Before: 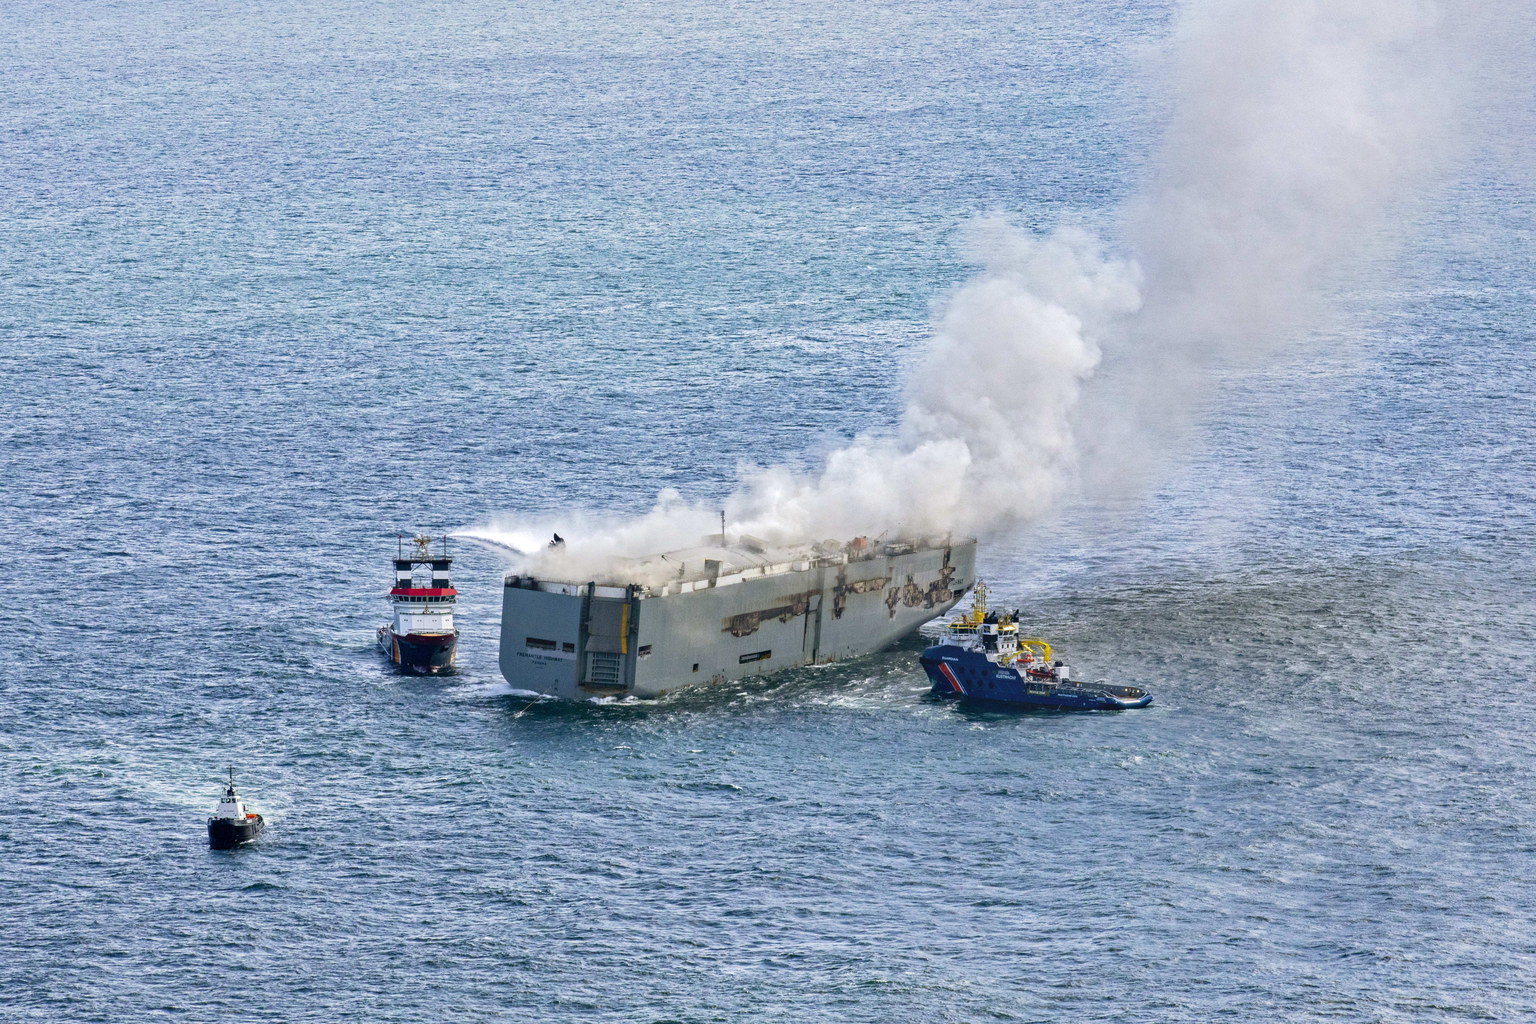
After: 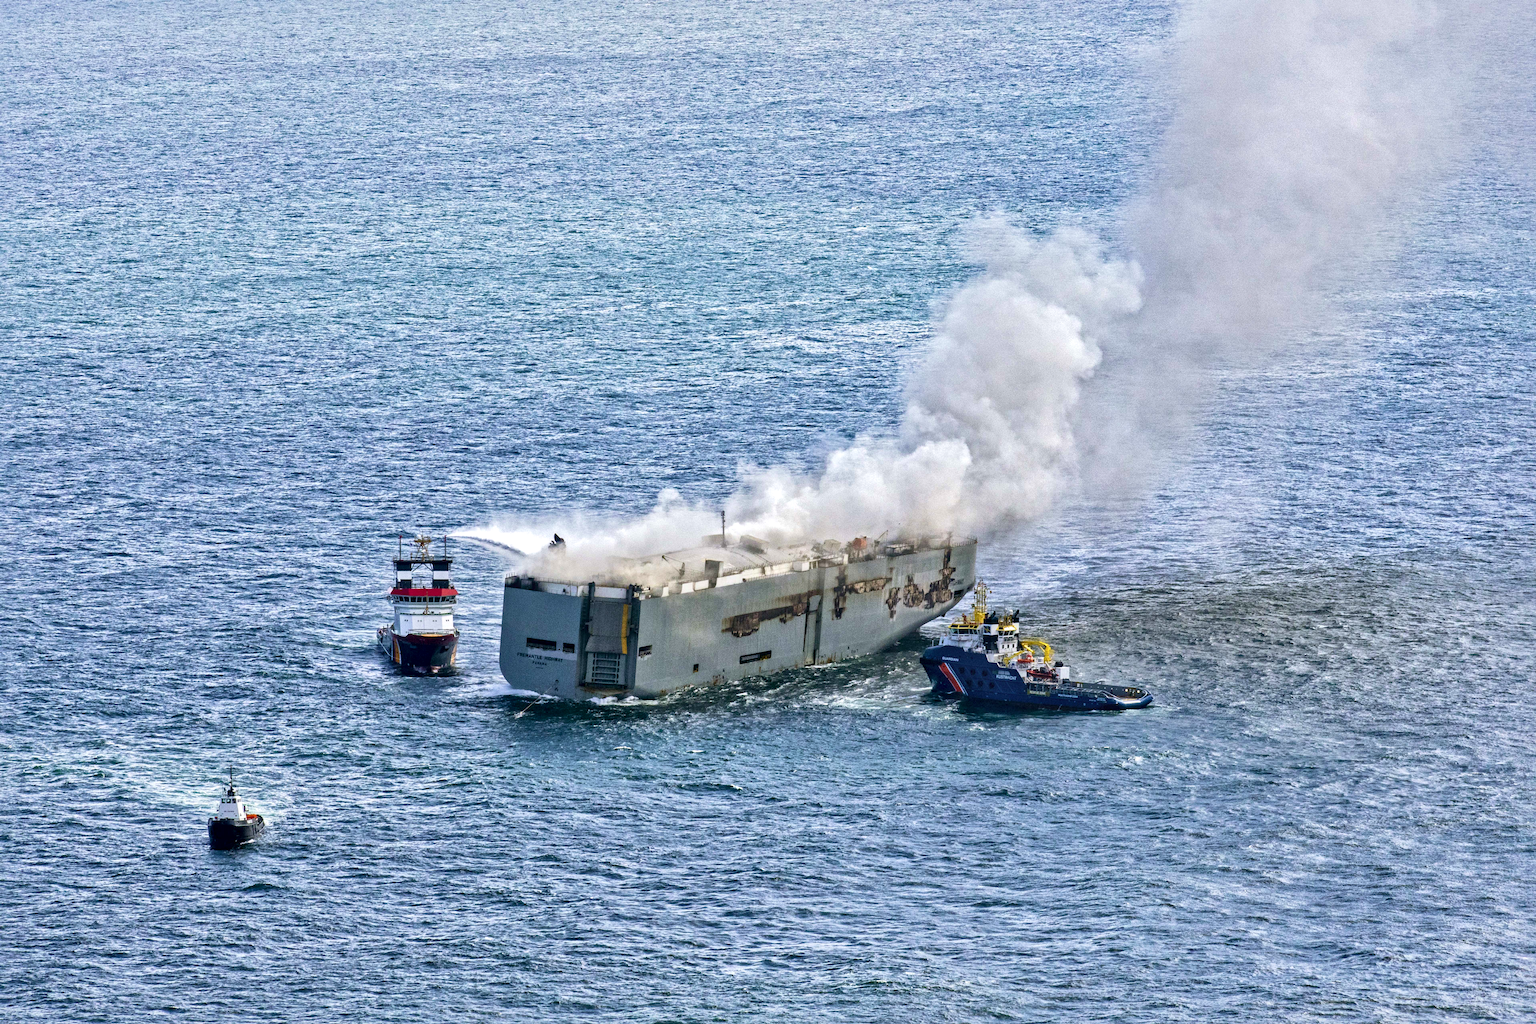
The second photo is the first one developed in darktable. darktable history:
local contrast: mode bilateral grid, contrast 20, coarseness 49, detail 171%, midtone range 0.2
velvia: on, module defaults
